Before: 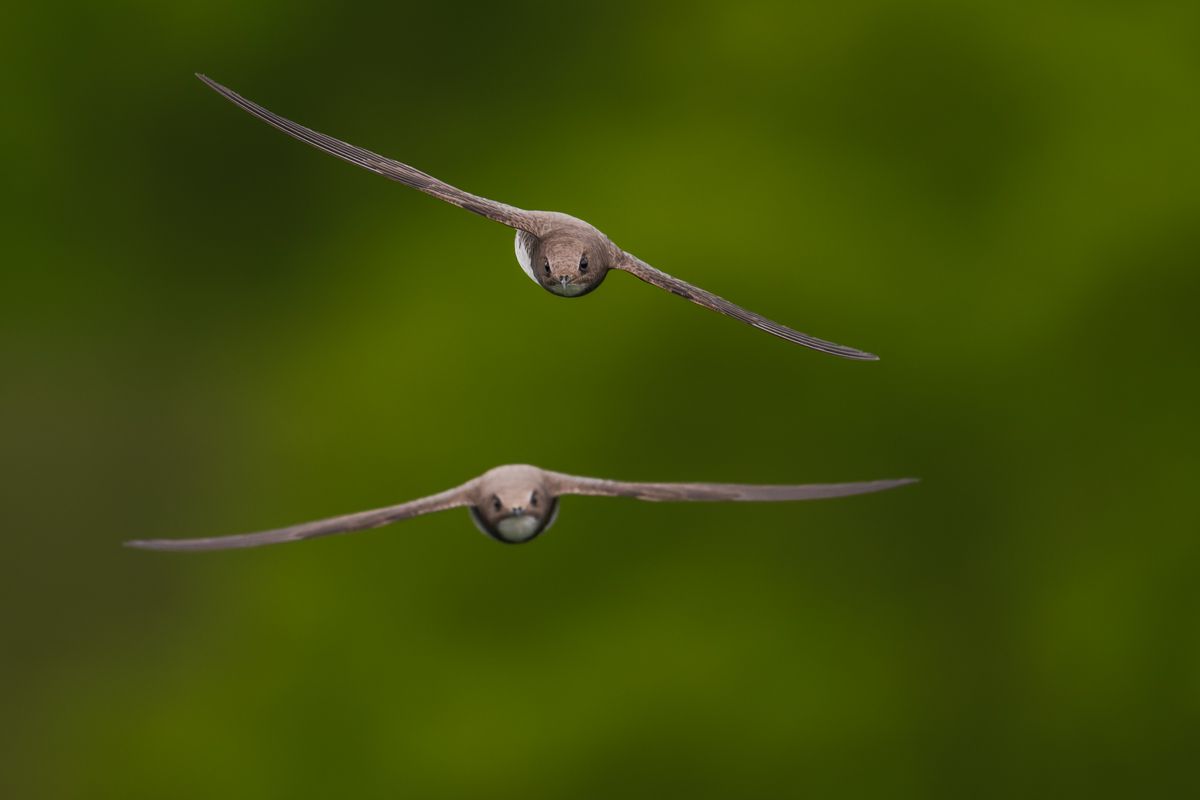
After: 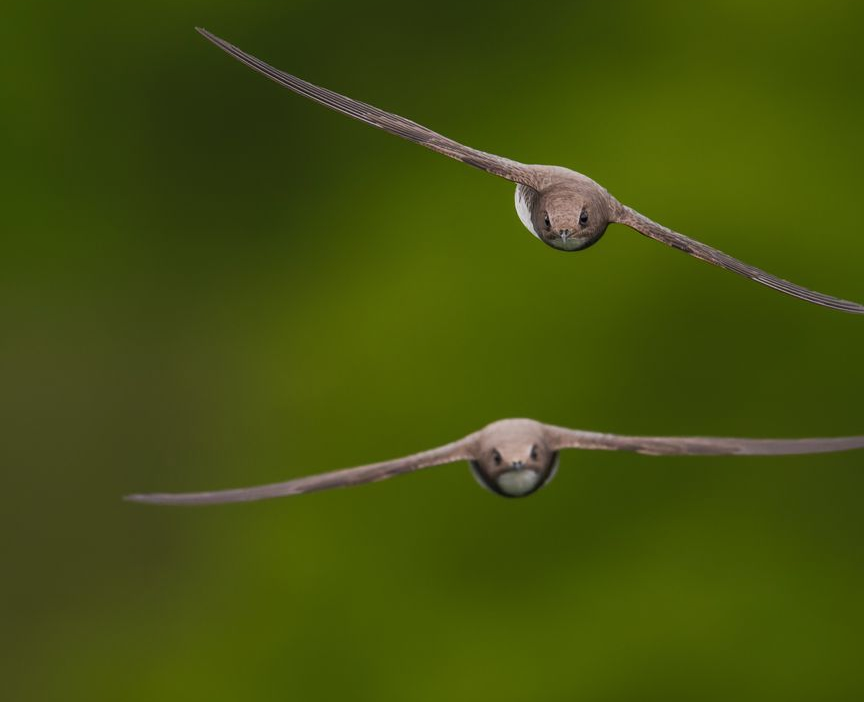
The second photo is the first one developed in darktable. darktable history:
crop: top 5.803%, right 27.864%, bottom 5.804%
shadows and highlights: shadows 25, highlights -25
